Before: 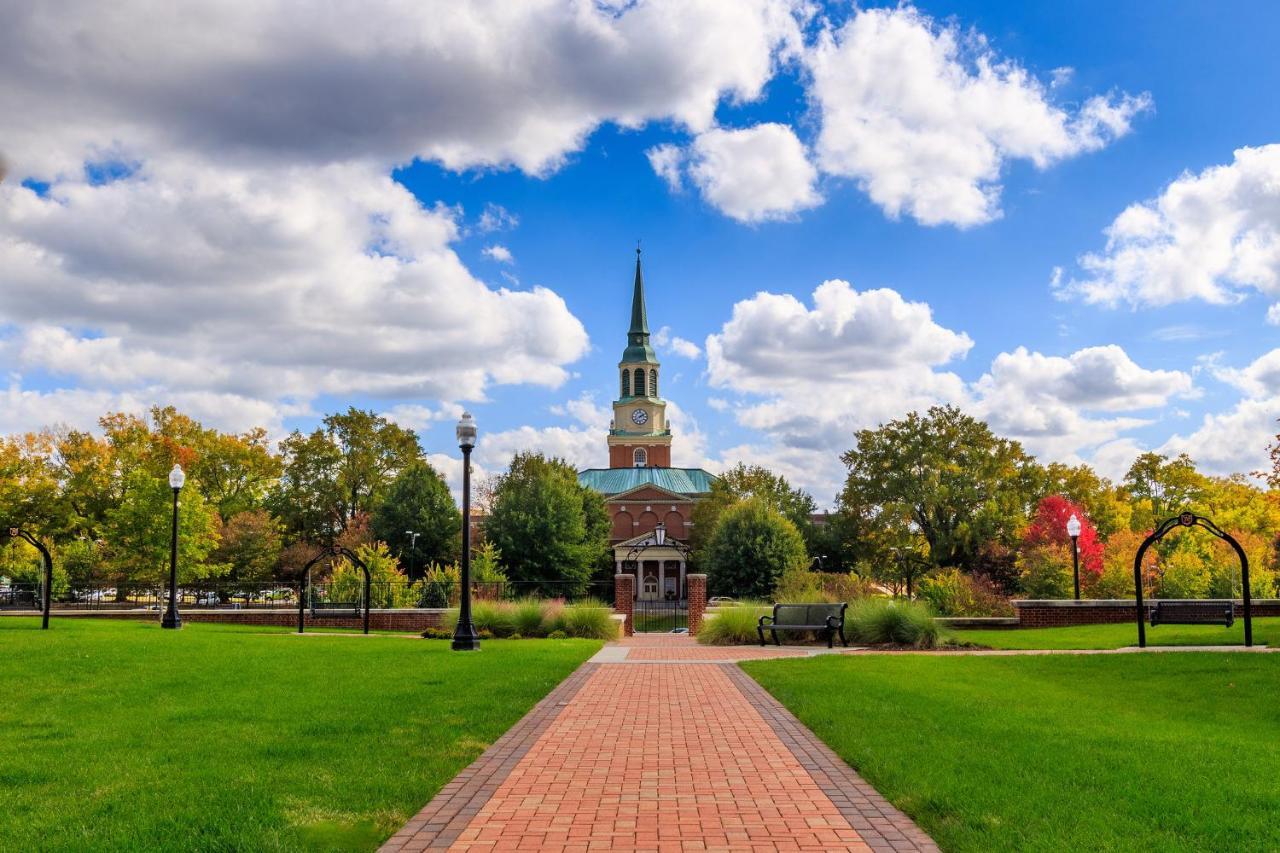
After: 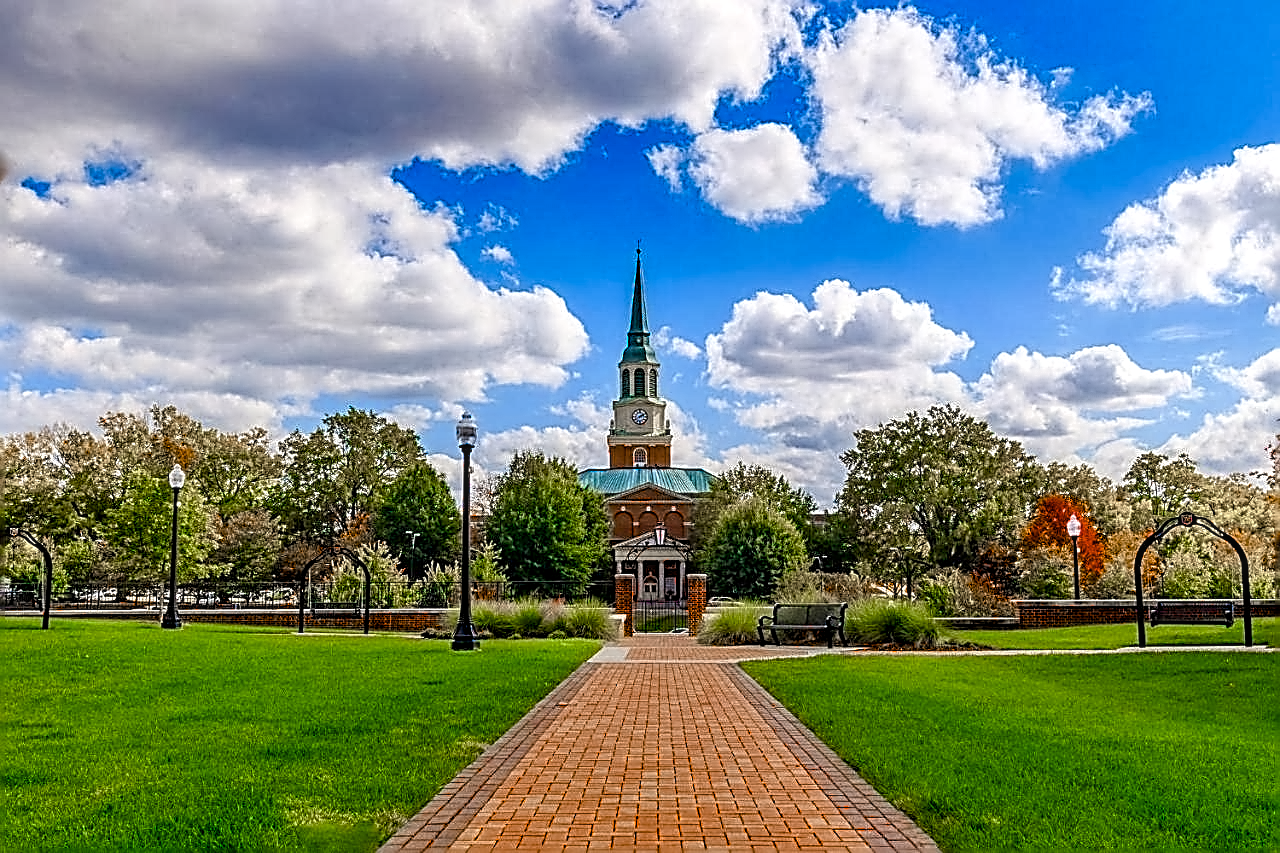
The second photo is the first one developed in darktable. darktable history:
lens correction: correction method embedded metadata, crop 3.48, focal 6.9, aperture 1.7, distance 2.55, camera "Pixel 9 Pro", lens "Pixel 9 Pro back camera 6.9mm f/1.7"
sharpen: amount 1.861
haze removal: on, module defaults
chromatic aberrations: on, module defaults
local contrast: on, module defaults
color equalizer: saturation › red 0.947, saturation › orange 0.722, hue › red 9.24, brightness › red 0.843, node placement 14°
color balance rgb "_builtin_basic colorfulness | vibrant colors": perceptual saturation grading › global saturation 20%, perceptual saturation grading › highlights -25%, perceptual saturation grading › shadows 50%
